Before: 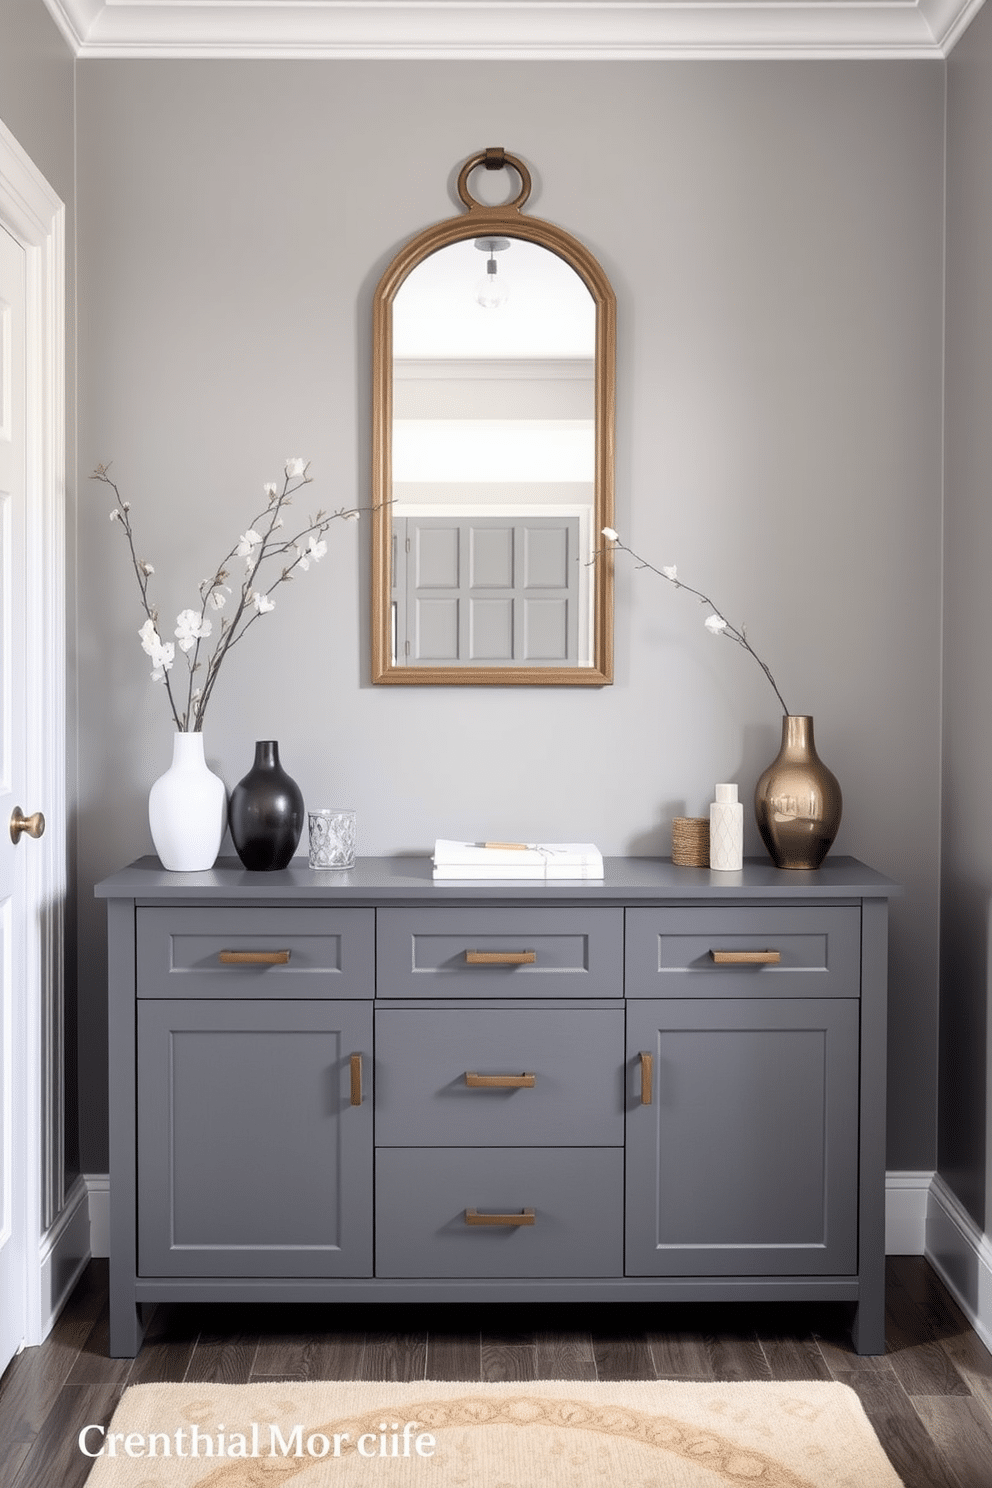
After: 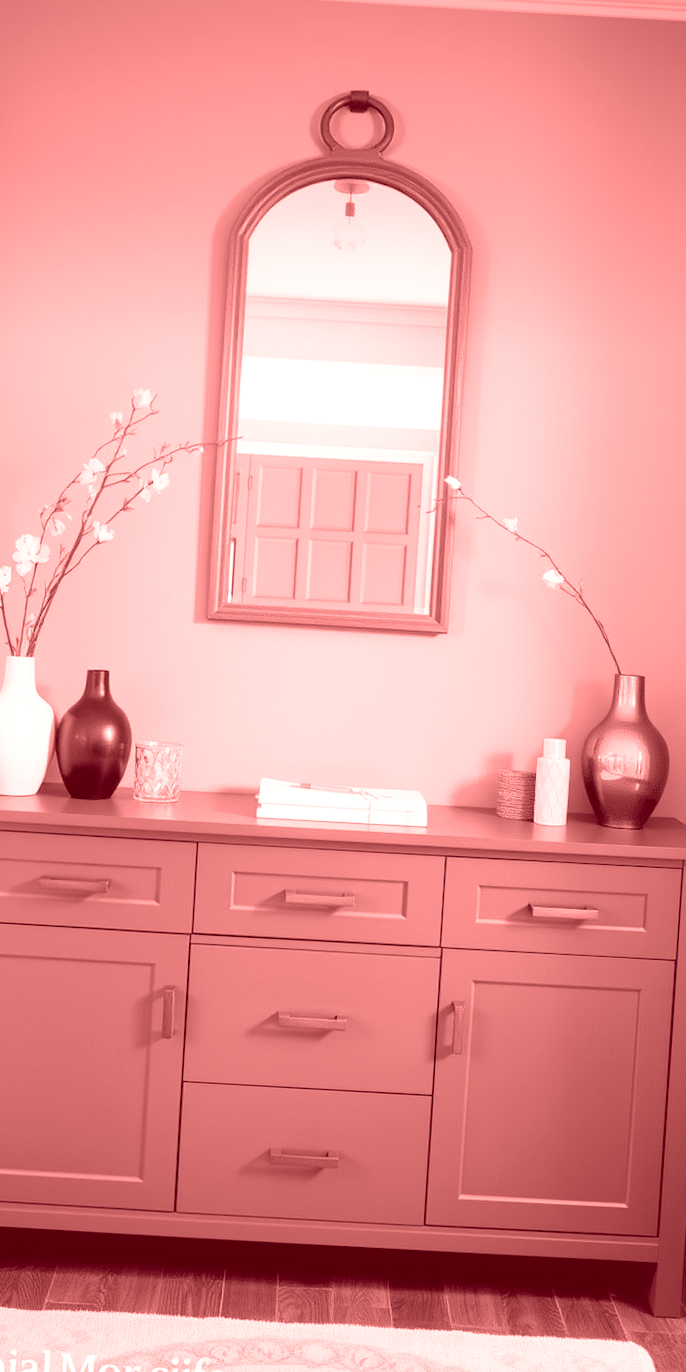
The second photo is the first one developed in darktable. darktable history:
crop and rotate: angle -3.27°, left 14.277%, top 0.028%, right 10.766%, bottom 0.028%
white balance: red 1, blue 1
colorize: saturation 60%, source mix 100%
graduated density: density 2.02 EV, hardness 44%, rotation 0.374°, offset 8.21, hue 208.8°, saturation 97%
